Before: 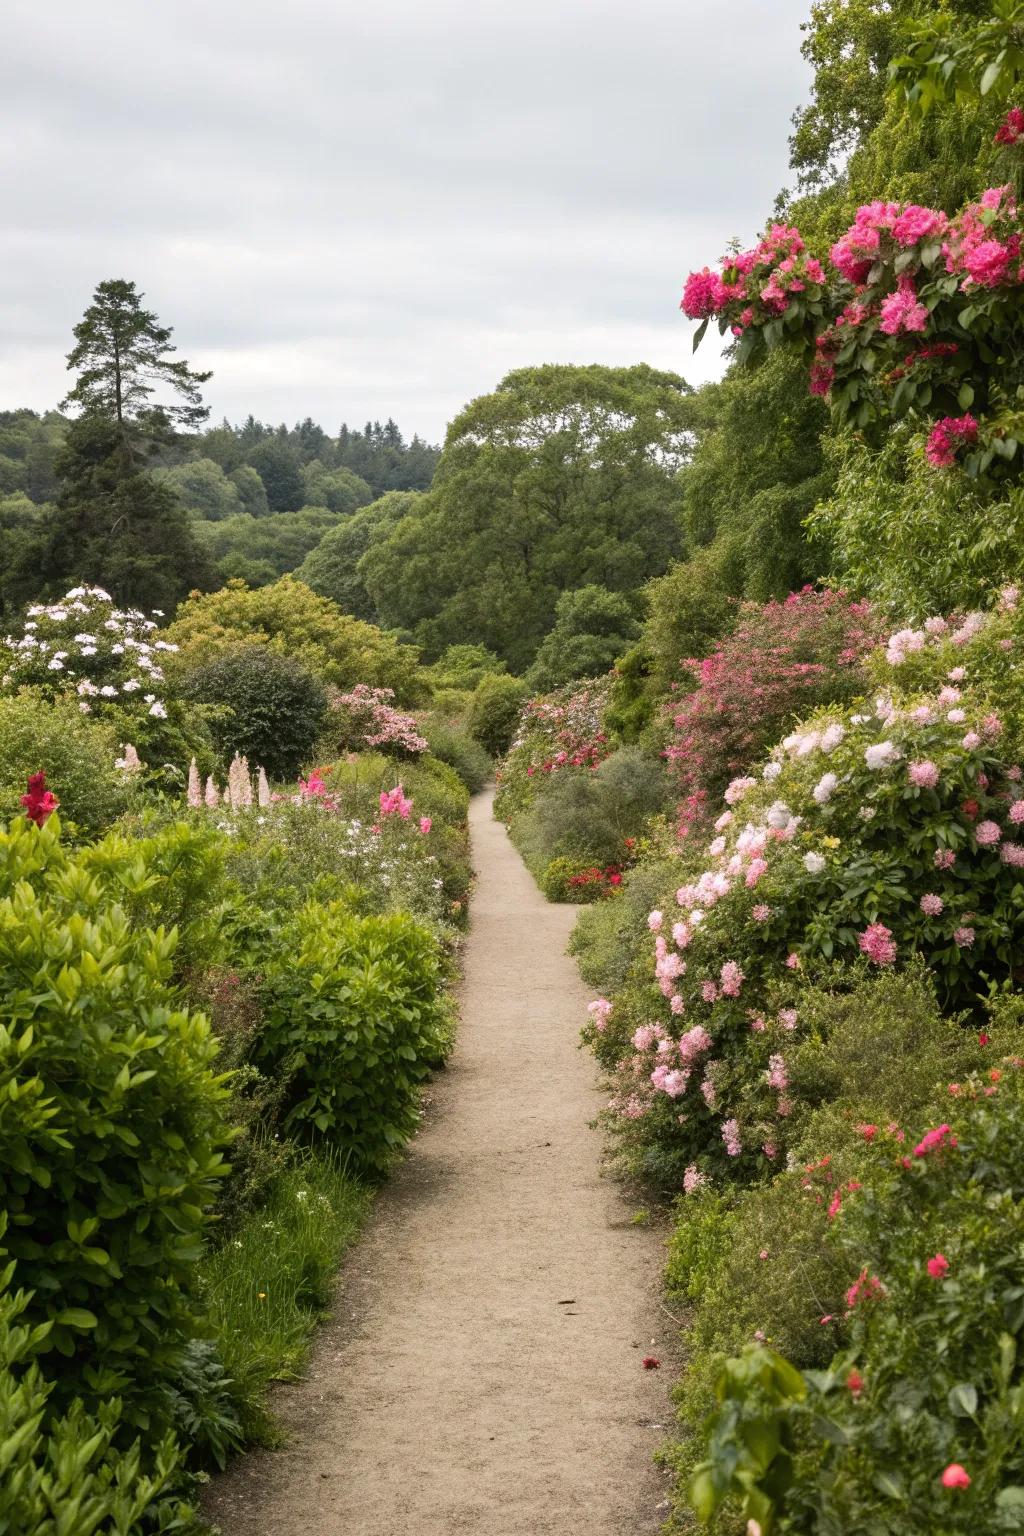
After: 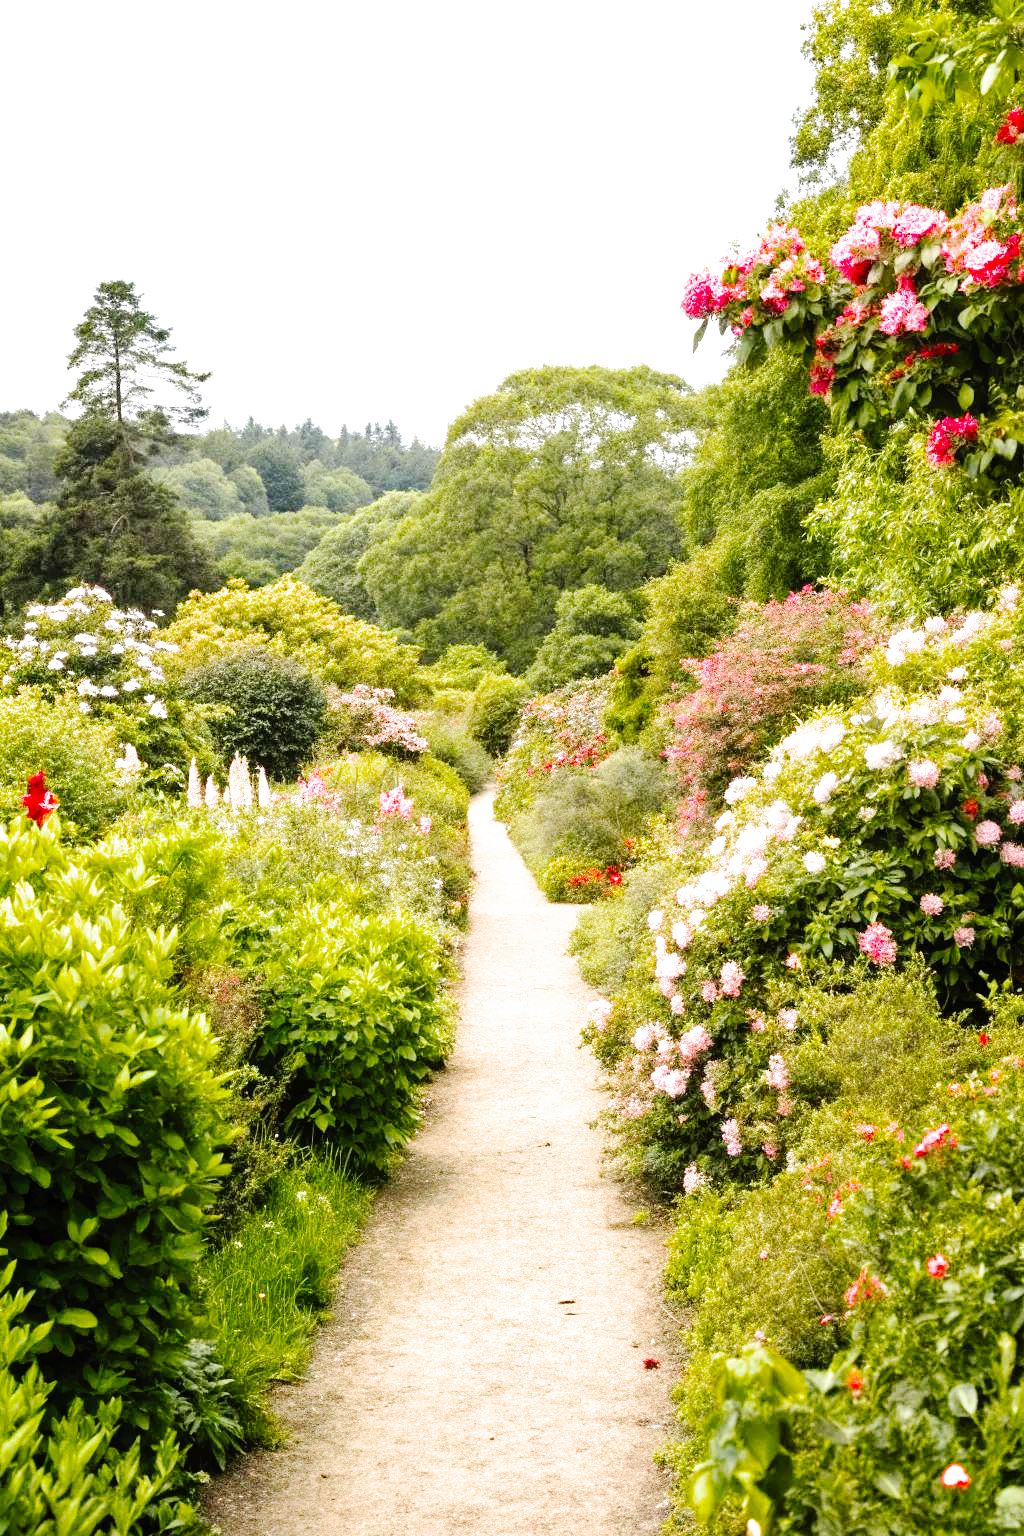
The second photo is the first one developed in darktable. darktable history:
exposure: exposure 1.089 EV, compensate highlight preservation false
filmic rgb: black relative exposure -12 EV, white relative exposure 2.8 EV, threshold 3 EV, target black luminance 0%, hardness 8.06, latitude 70.41%, contrast 1.14, highlights saturation mix 10%, shadows ↔ highlights balance -0.388%, color science v4 (2020), iterations of high-quality reconstruction 10, contrast in shadows soft, contrast in highlights soft, enable highlight reconstruction true
tone curve: curves: ch0 [(0, 0) (0.003, 0.012) (0.011, 0.02) (0.025, 0.032) (0.044, 0.046) (0.069, 0.06) (0.1, 0.09) (0.136, 0.133) (0.177, 0.182) (0.224, 0.247) (0.277, 0.316) (0.335, 0.396) (0.399, 0.48) (0.468, 0.568) (0.543, 0.646) (0.623, 0.717) (0.709, 0.777) (0.801, 0.846) (0.898, 0.912) (1, 1)], preserve colors none
